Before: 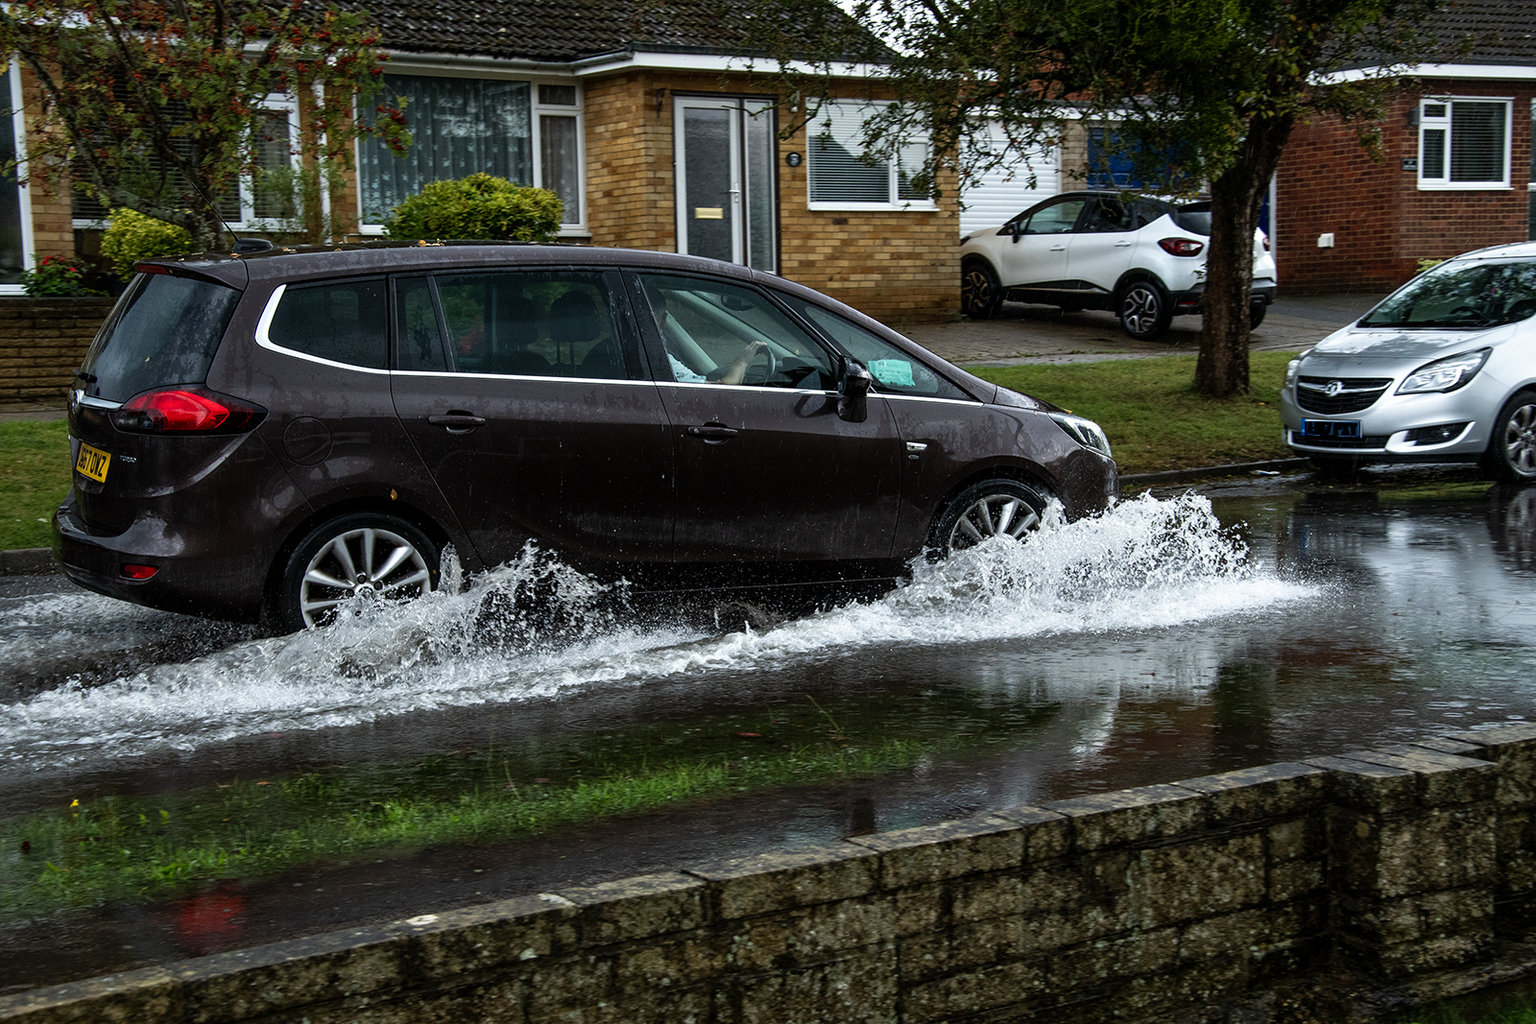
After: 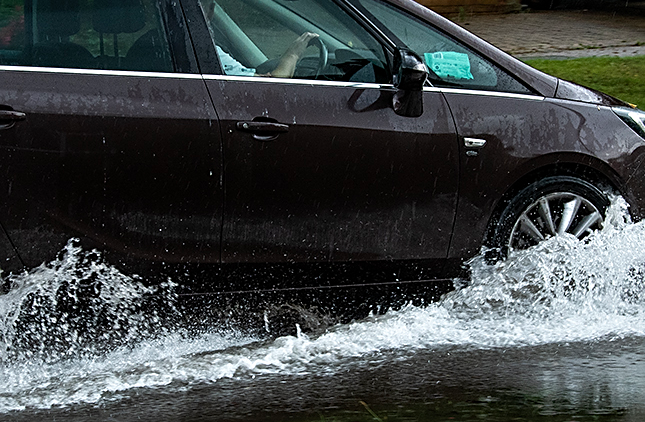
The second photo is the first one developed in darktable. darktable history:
tone equalizer: on, module defaults
crop: left 30.047%, top 30.351%, right 29.633%, bottom 30.023%
sharpen: on, module defaults
